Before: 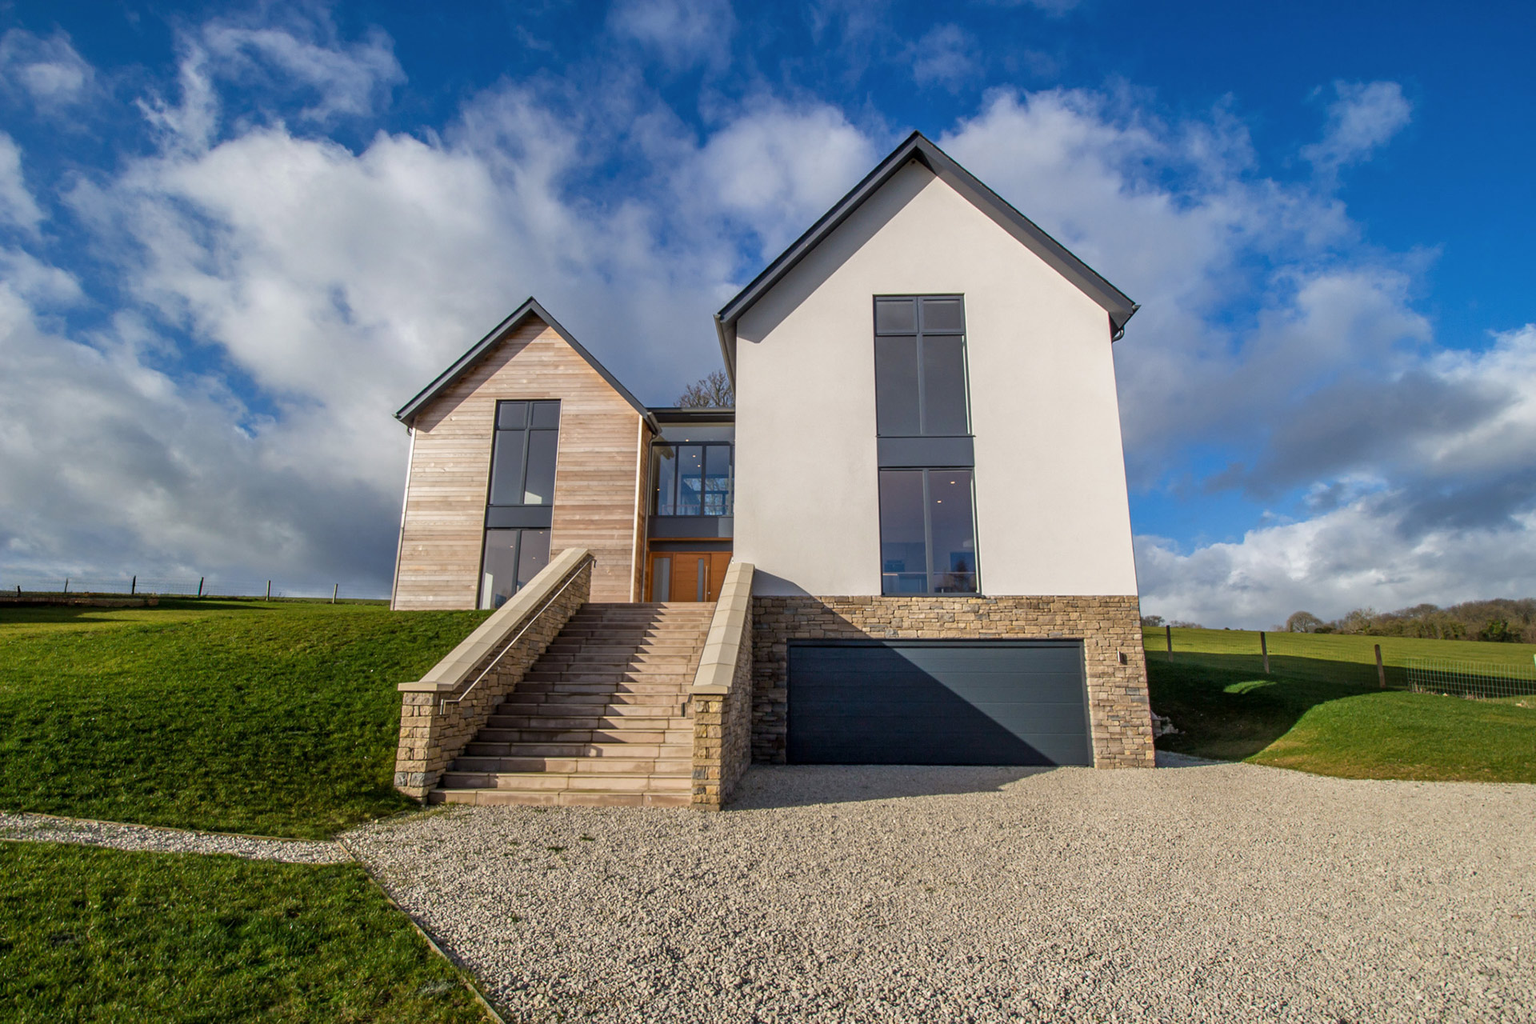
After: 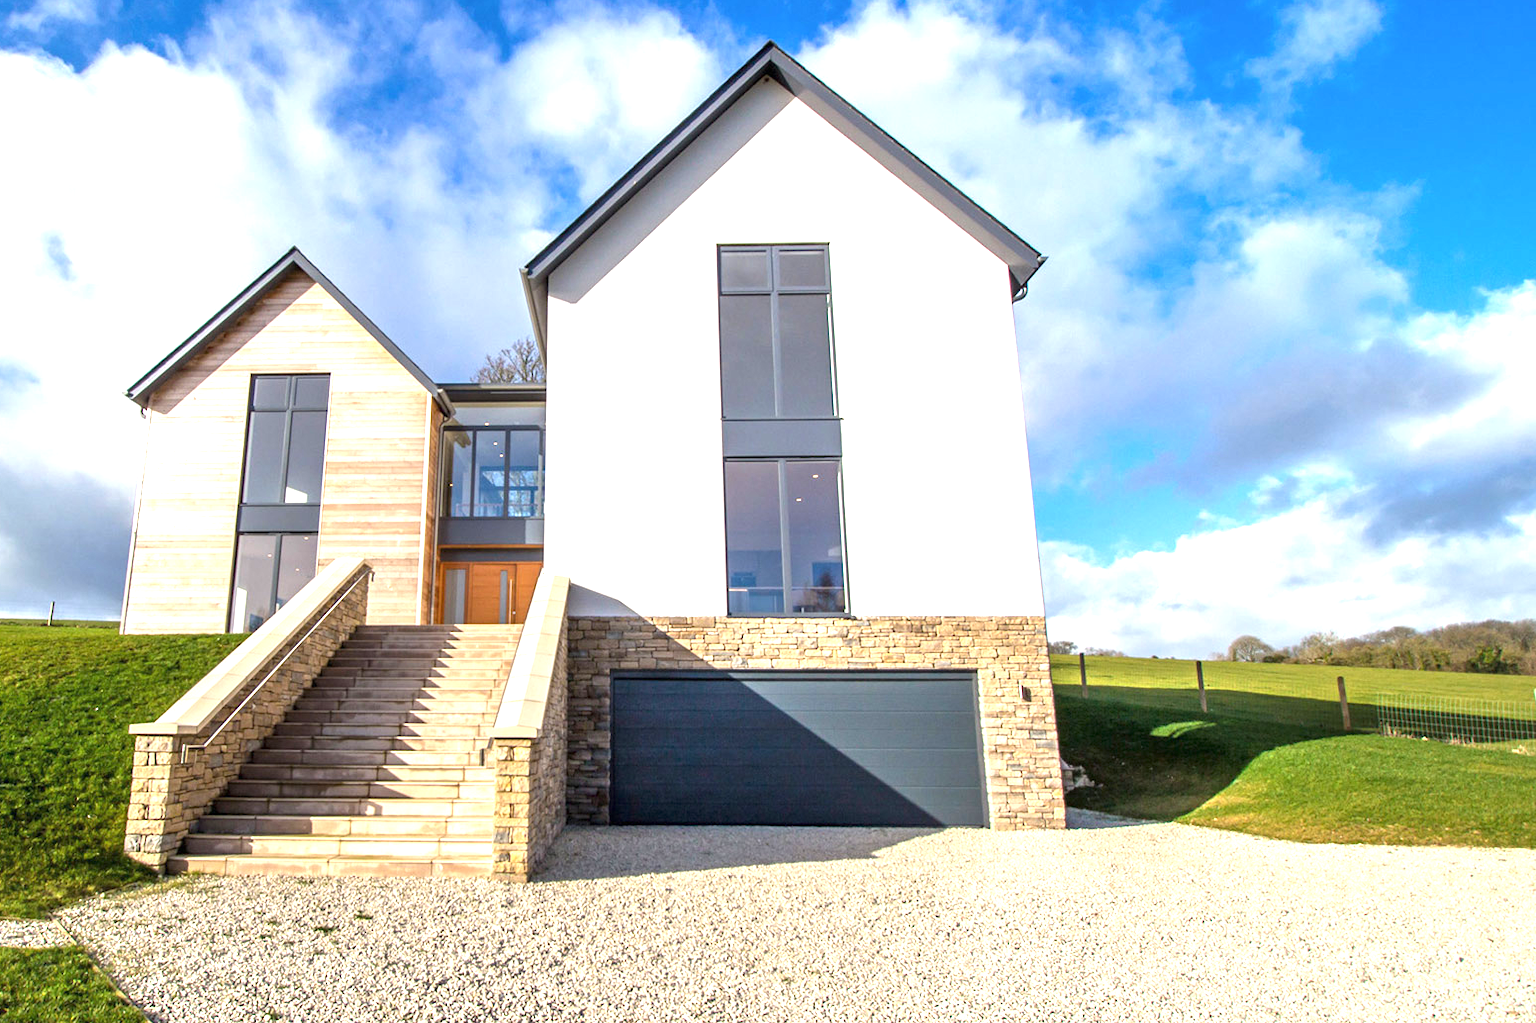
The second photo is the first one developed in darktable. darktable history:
crop: left 19.159%, top 9.58%, bottom 9.58%
exposure: black level correction 0, exposure 1.5 EV, compensate exposure bias true, compensate highlight preservation false
